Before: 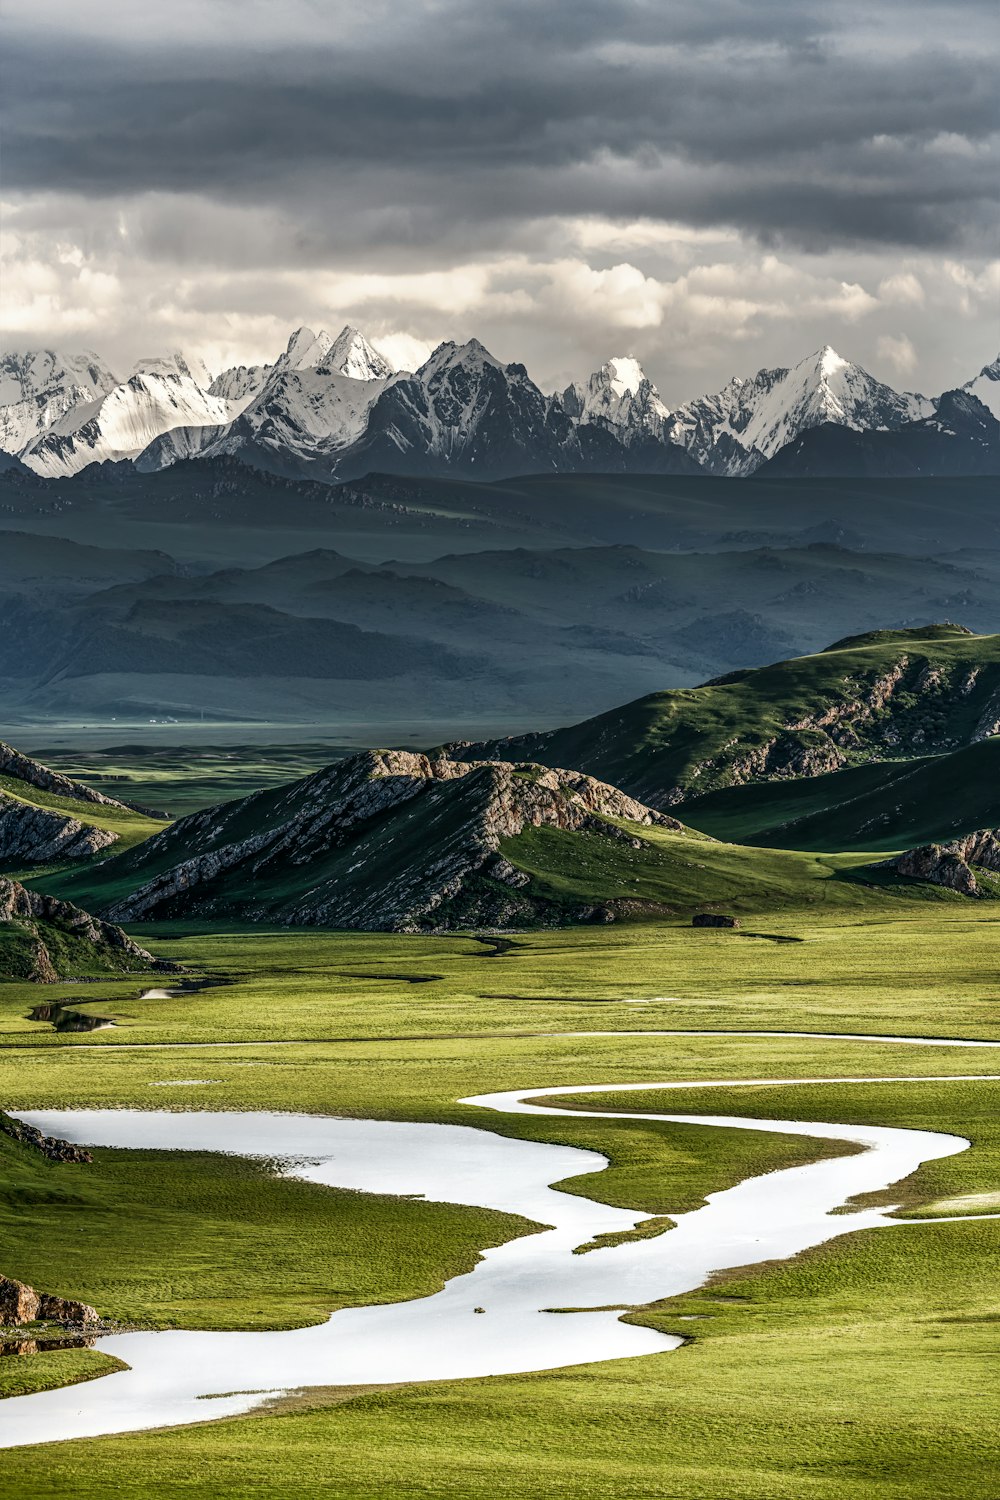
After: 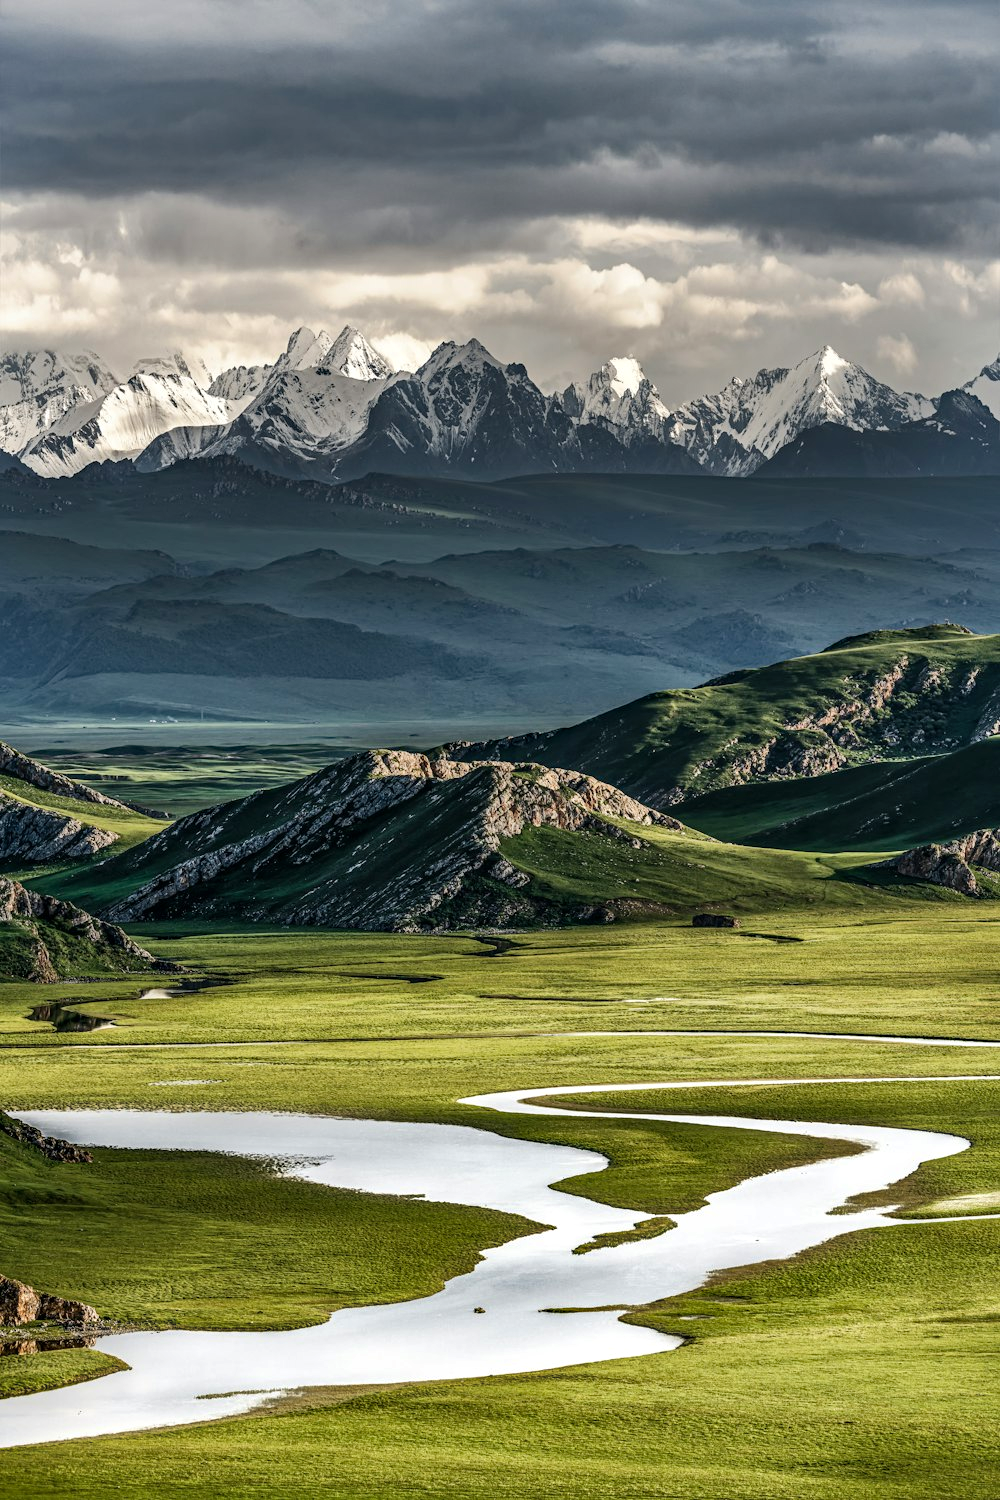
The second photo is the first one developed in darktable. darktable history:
shadows and highlights: white point adjustment 1, soften with gaussian
haze removal: compatibility mode true, adaptive false
